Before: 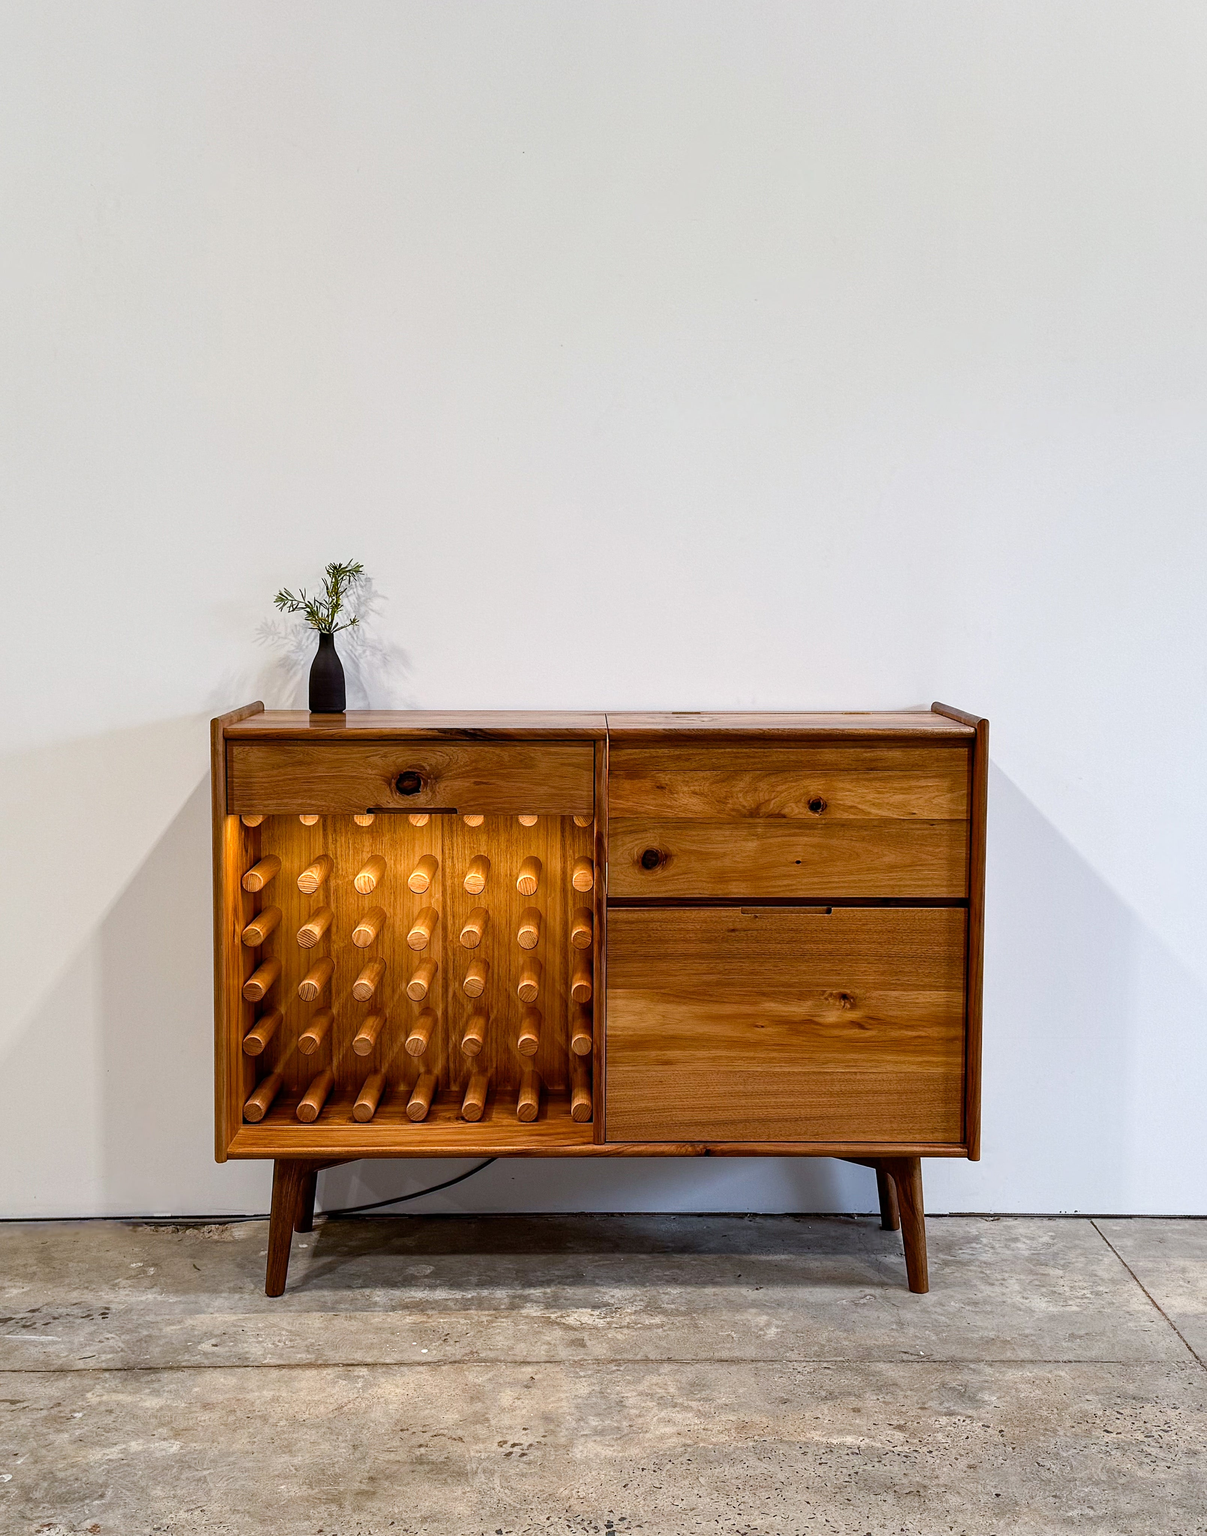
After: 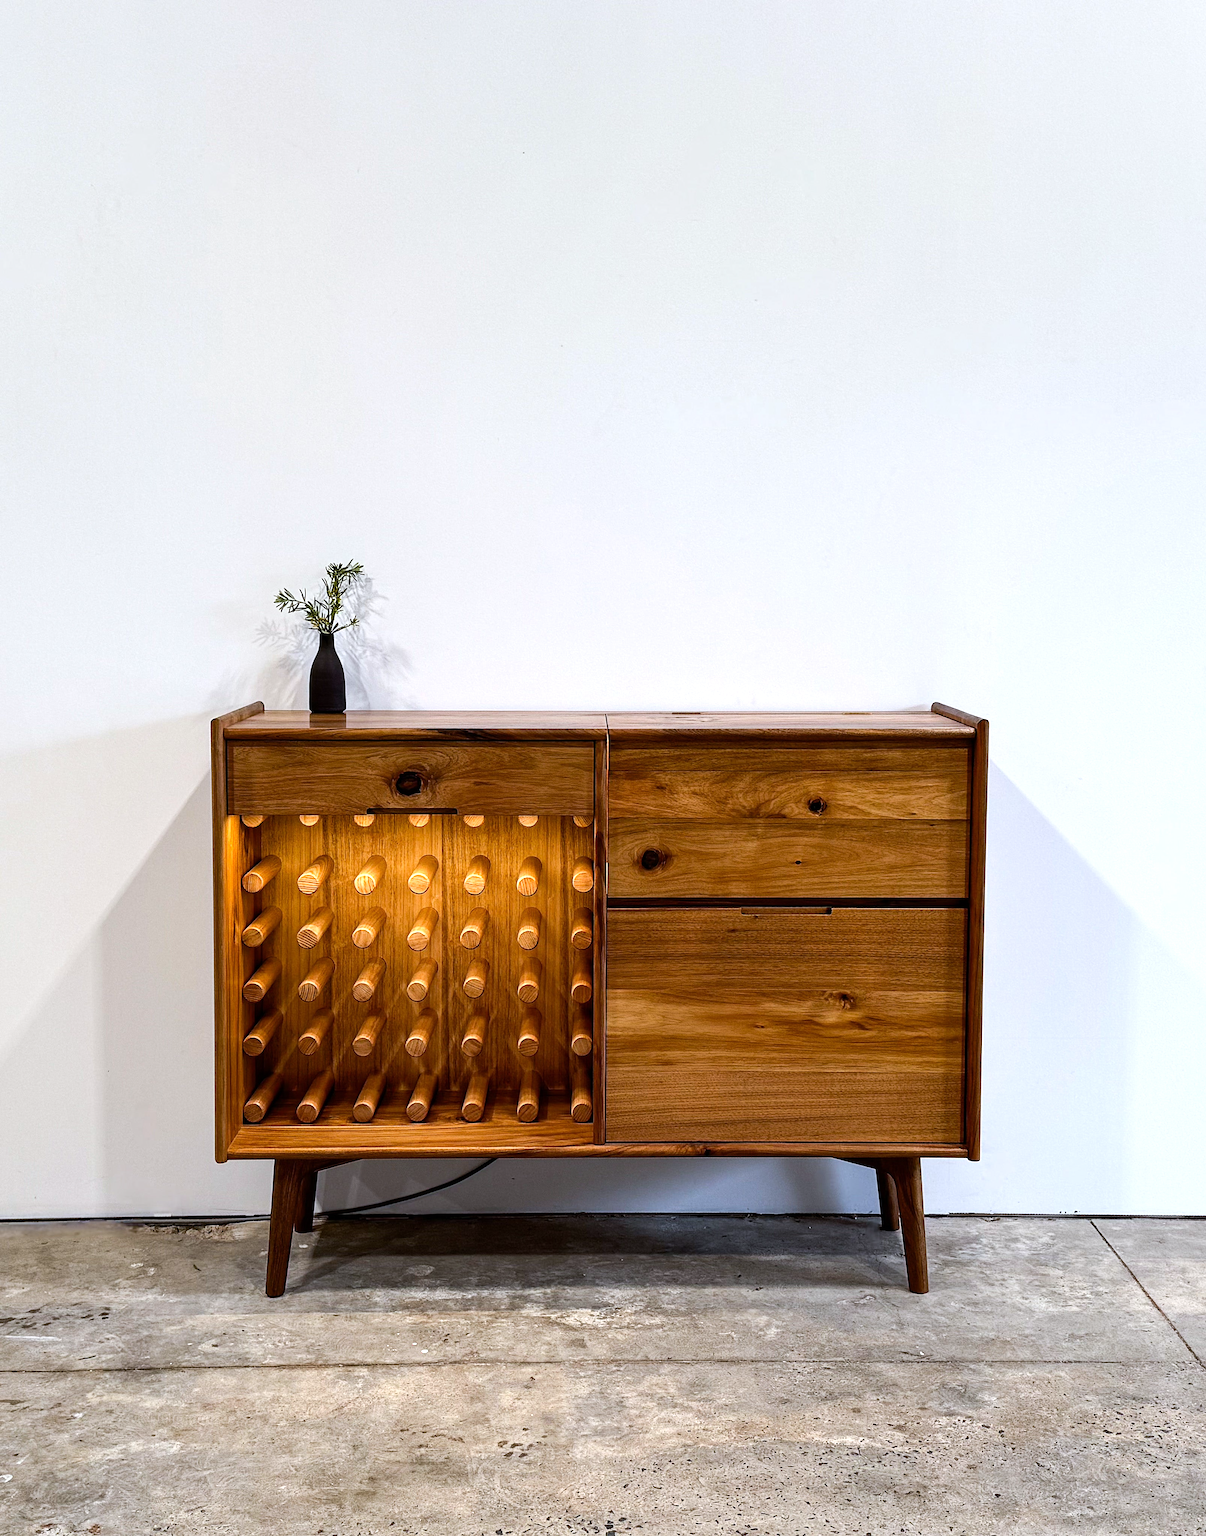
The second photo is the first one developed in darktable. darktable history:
white balance: red 0.98, blue 1.034
tone equalizer: -8 EV -0.417 EV, -7 EV -0.389 EV, -6 EV -0.333 EV, -5 EV -0.222 EV, -3 EV 0.222 EV, -2 EV 0.333 EV, -1 EV 0.389 EV, +0 EV 0.417 EV, edges refinement/feathering 500, mask exposure compensation -1.57 EV, preserve details no
